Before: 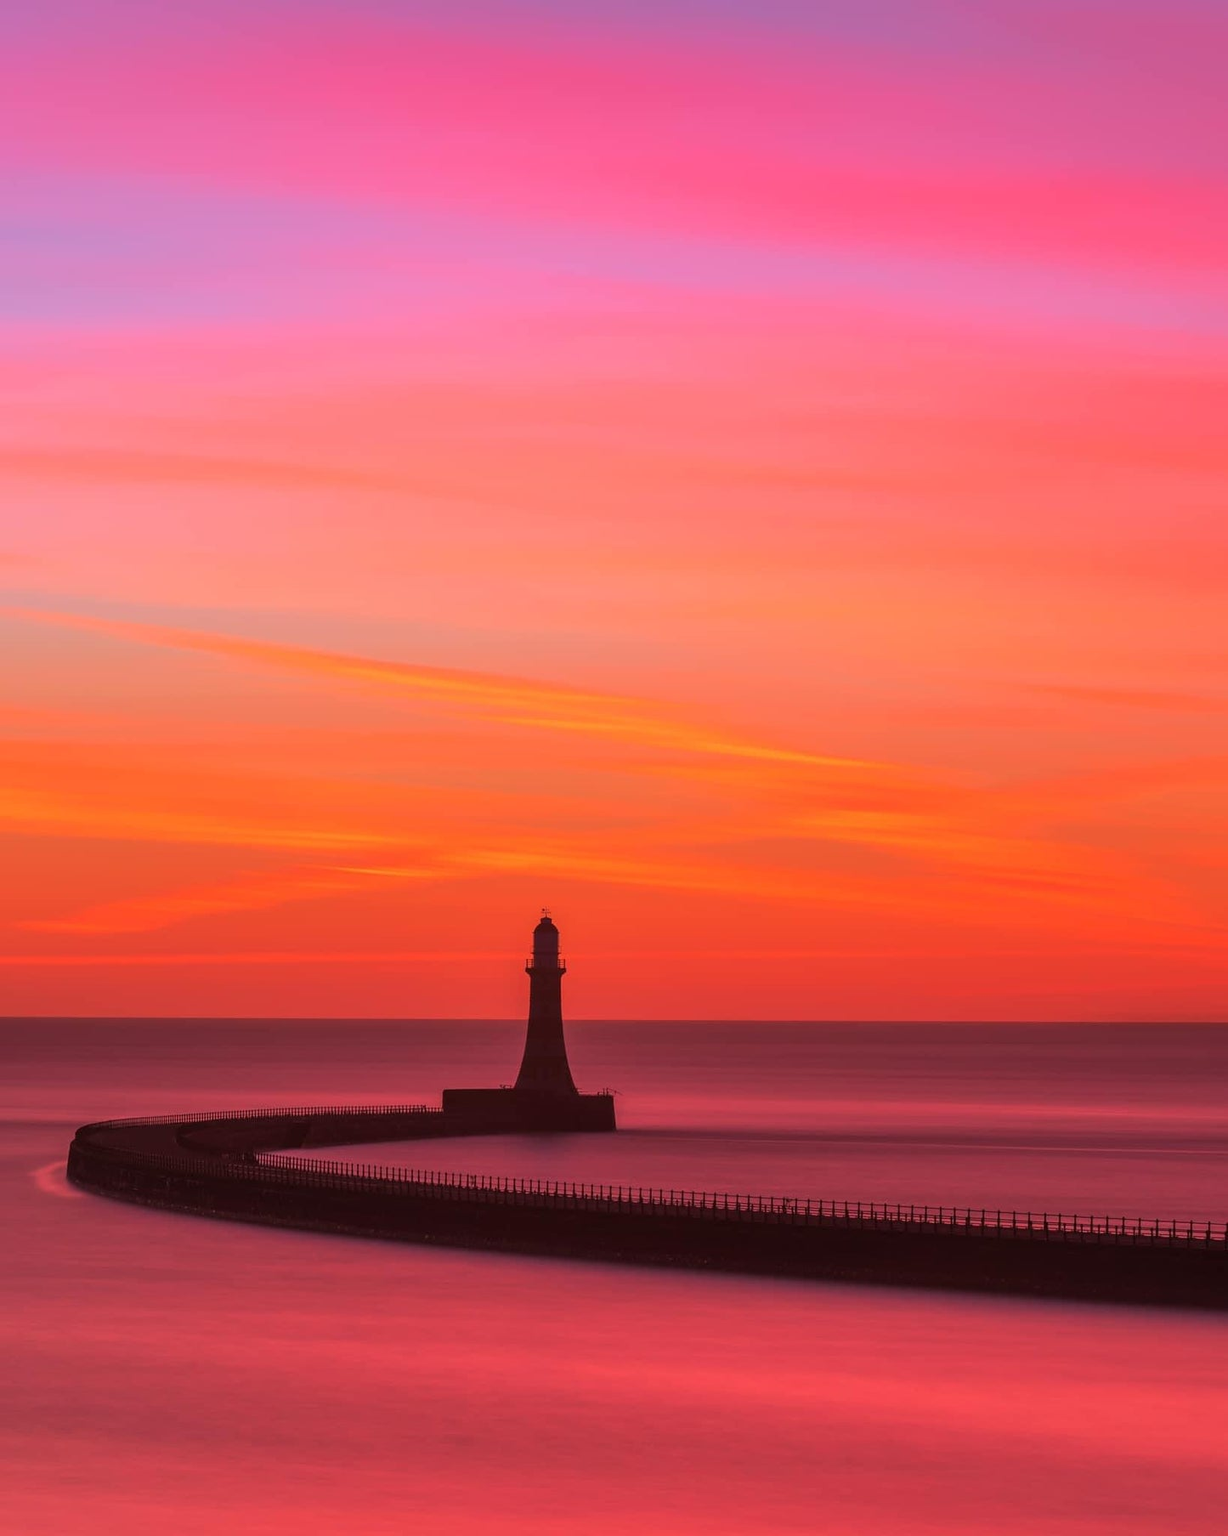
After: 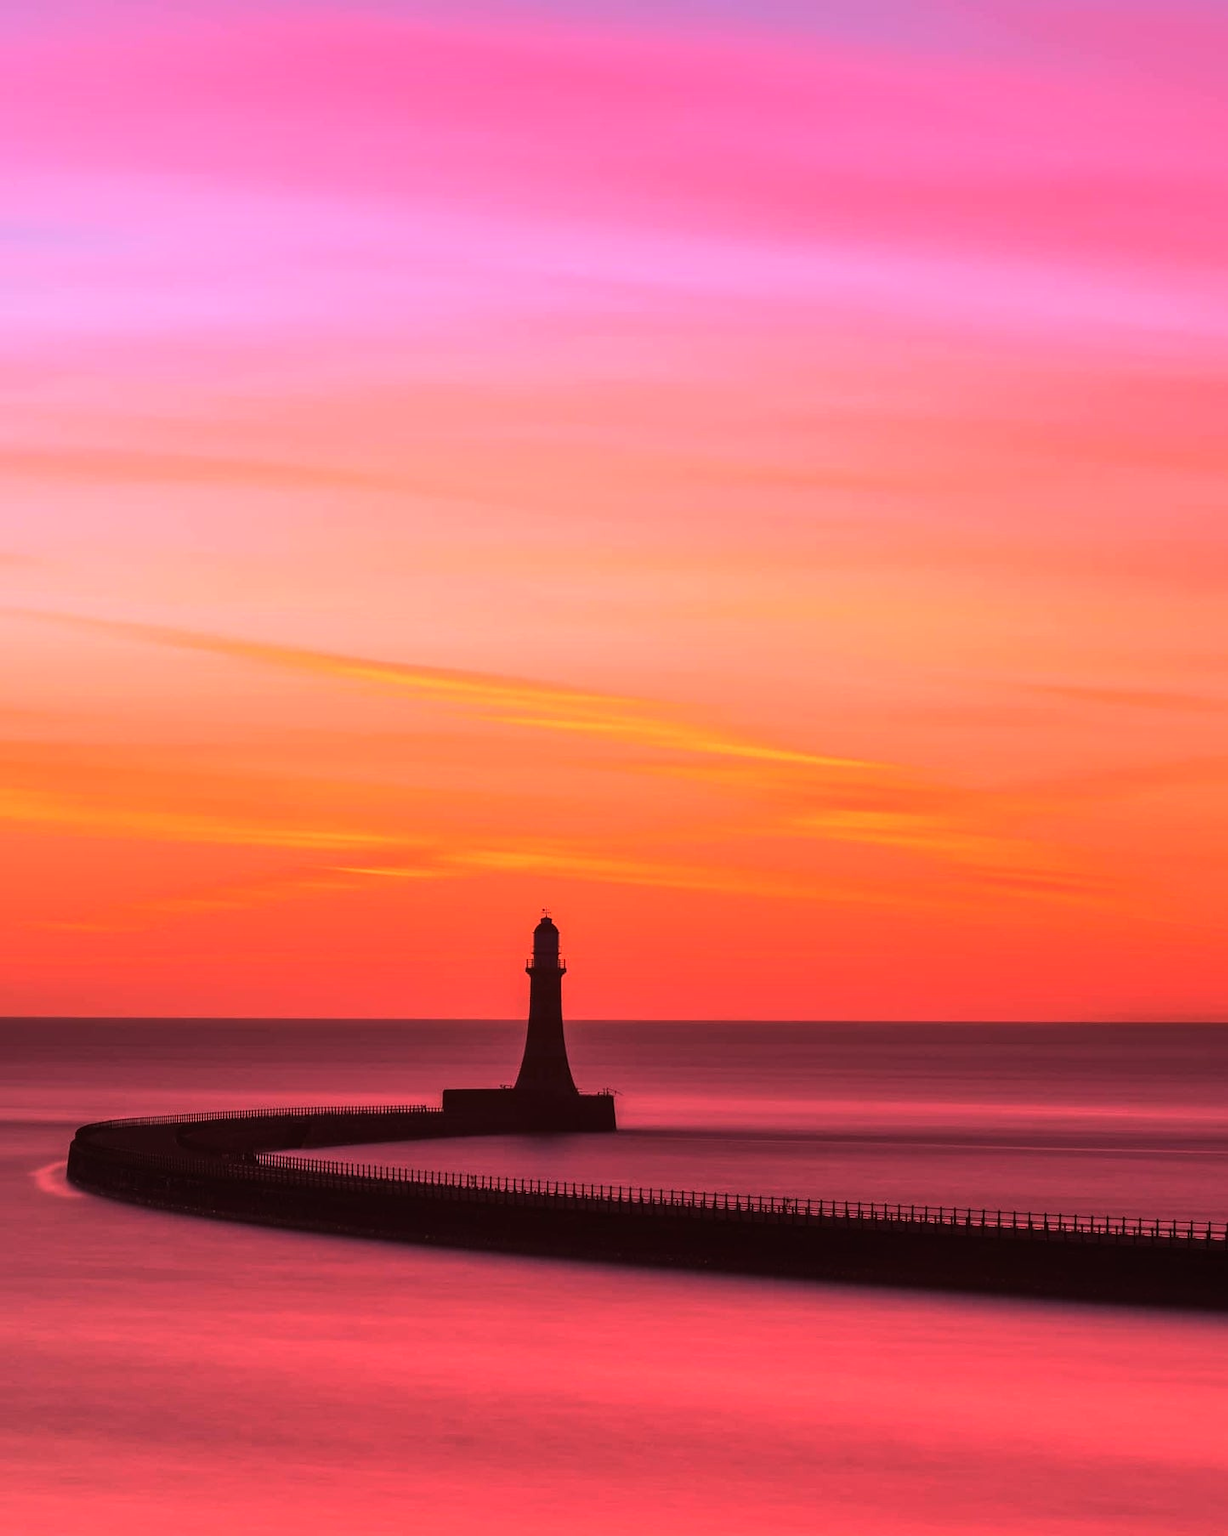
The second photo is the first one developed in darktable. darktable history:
tone equalizer: -8 EV -0.722 EV, -7 EV -0.728 EV, -6 EV -0.638 EV, -5 EV -0.363 EV, -3 EV 0.372 EV, -2 EV 0.6 EV, -1 EV 0.684 EV, +0 EV 0.78 EV, edges refinement/feathering 500, mask exposure compensation -1.57 EV, preserve details no
